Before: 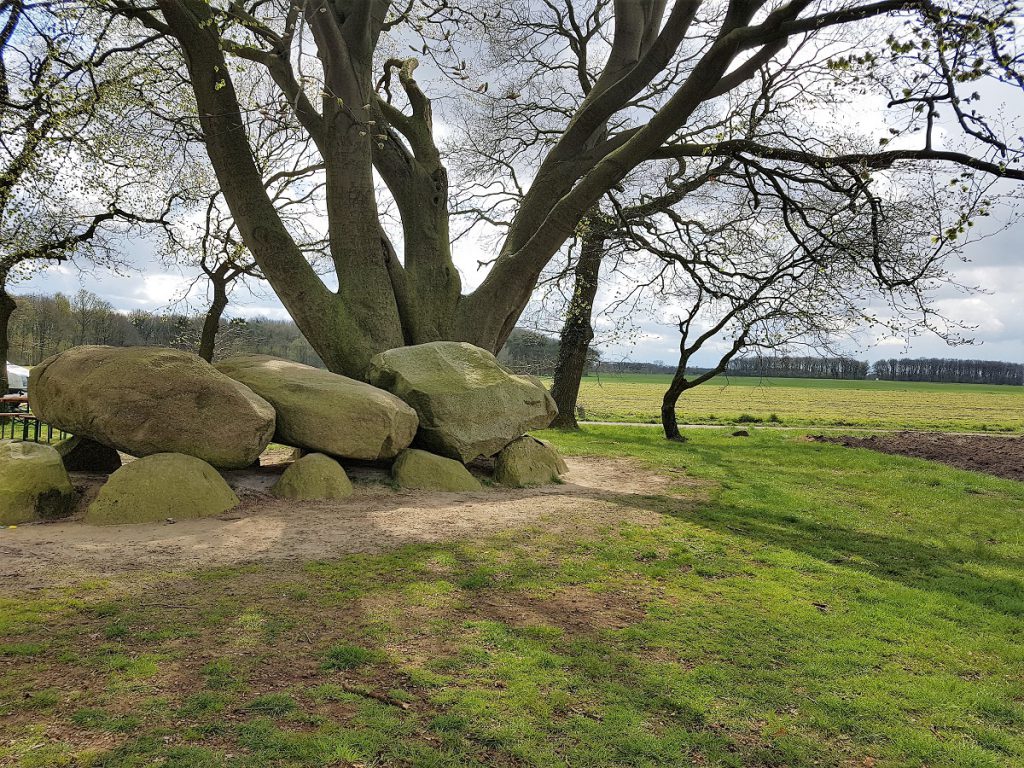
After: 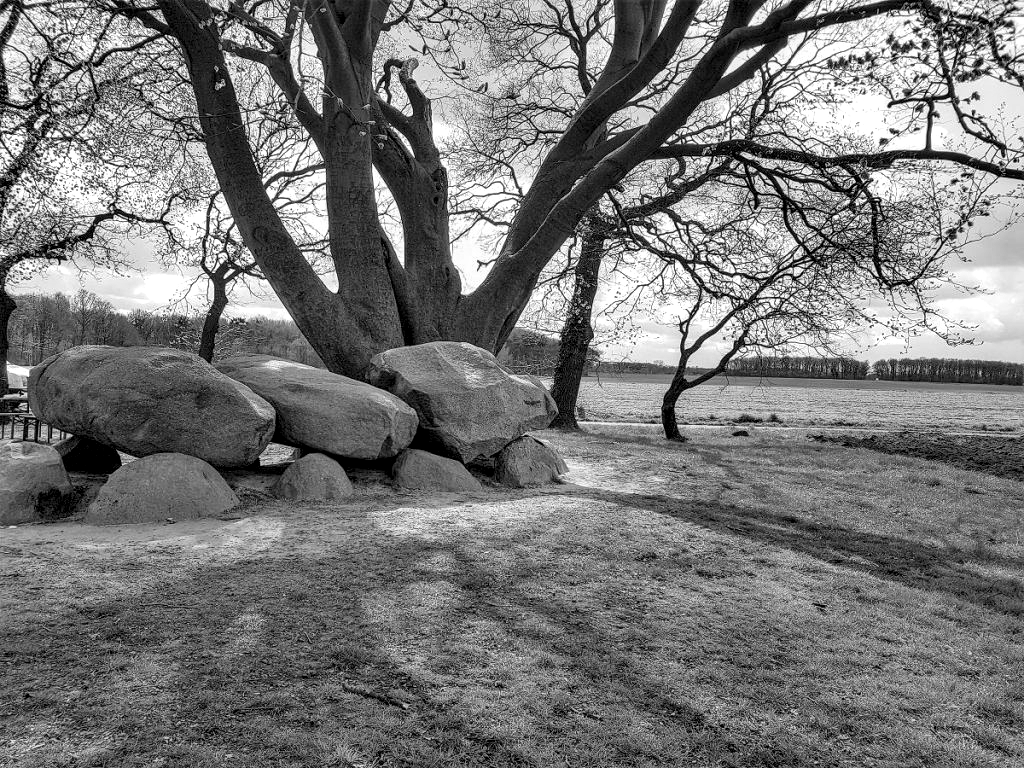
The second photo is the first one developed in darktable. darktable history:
white balance: red 0.871, blue 1.249
monochrome: on, module defaults
contrast brightness saturation: saturation -0.05
local contrast: detail 160%
